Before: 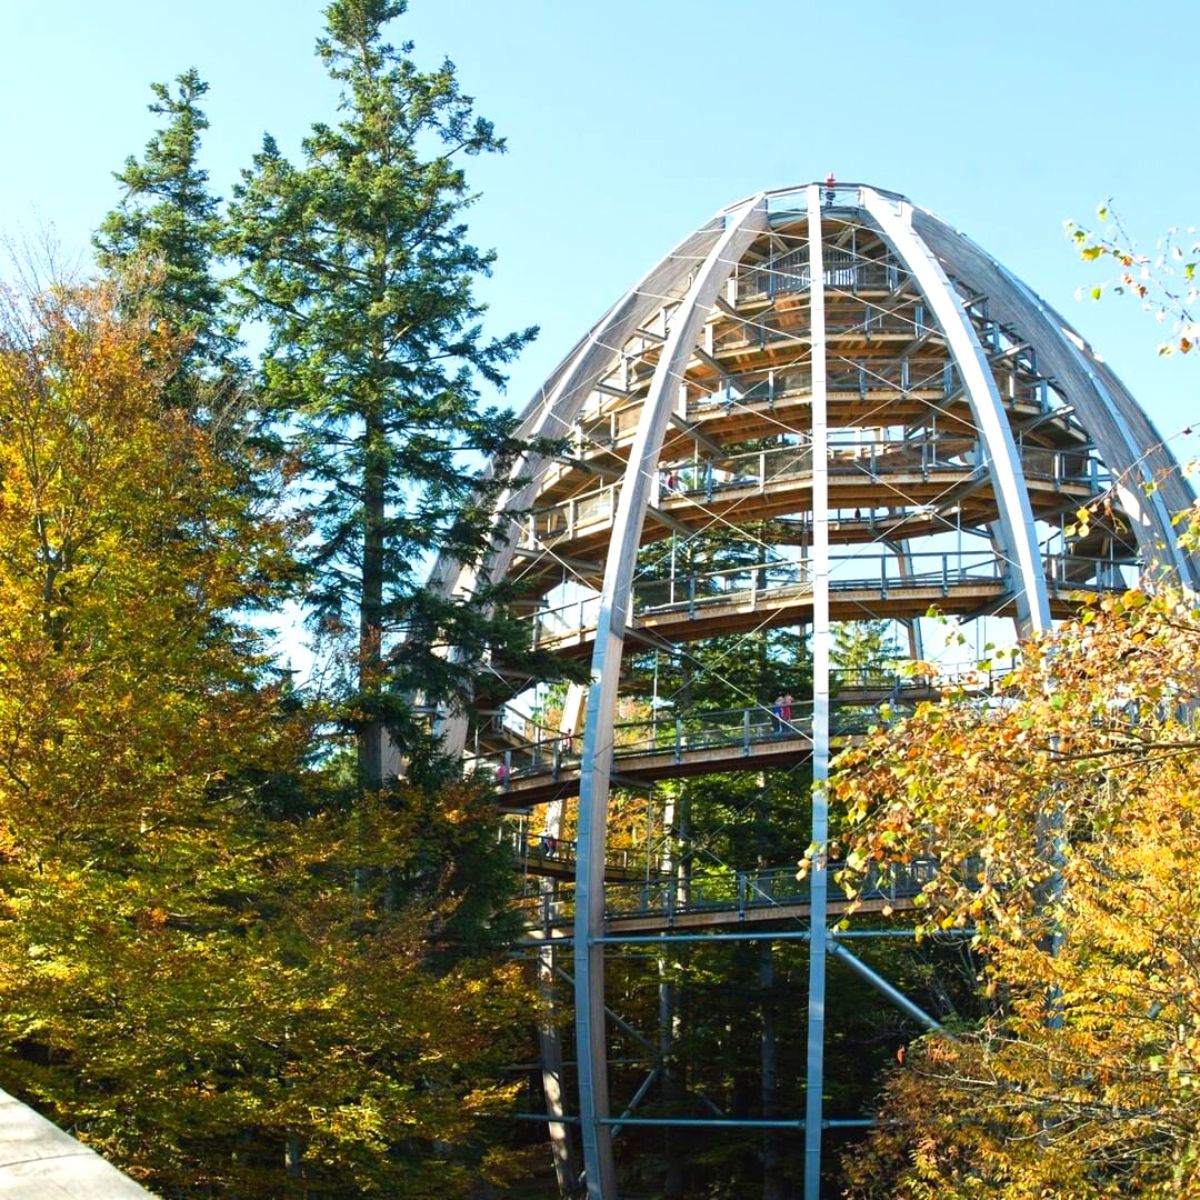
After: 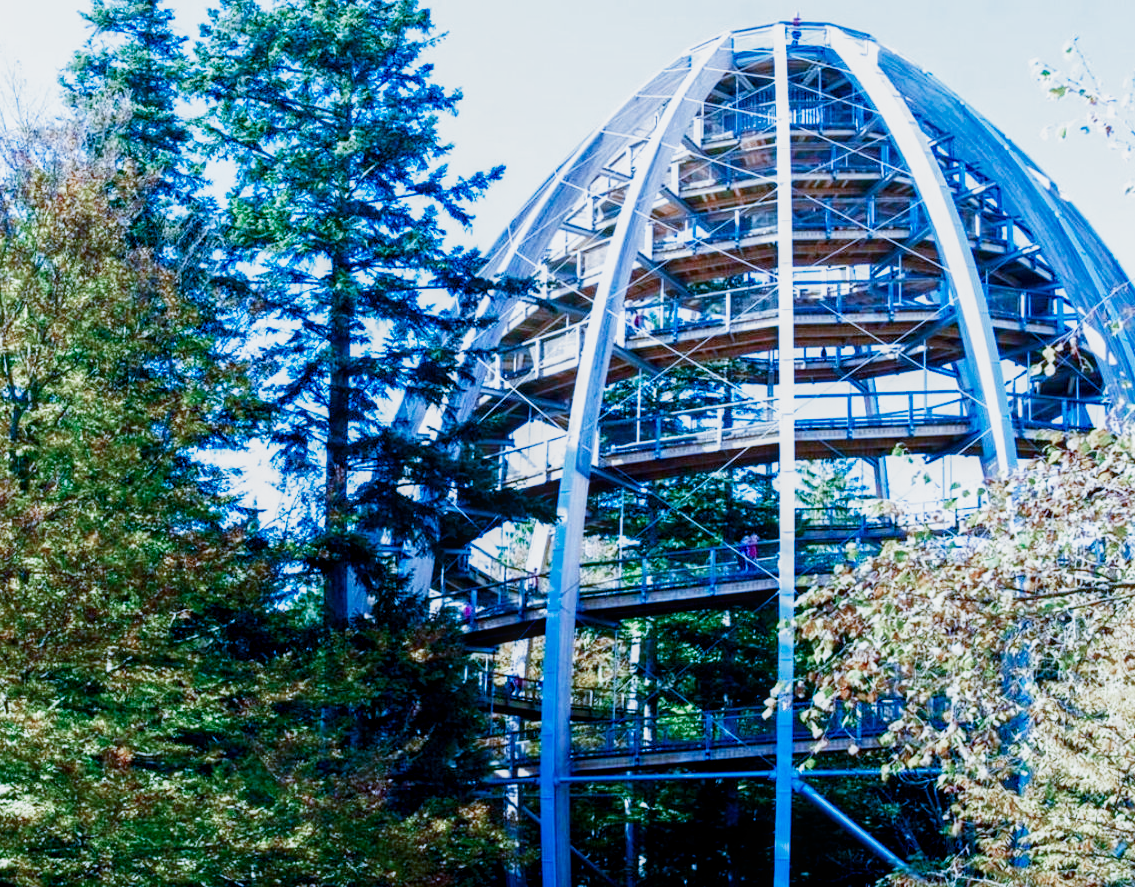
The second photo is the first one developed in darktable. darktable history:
crop and rotate: left 2.904%, top 13.464%, right 2.5%, bottom 12.585%
contrast brightness saturation: brightness -0.208, saturation 0.085
color calibration: illuminant custom, x 0.461, y 0.429, temperature 2601.3 K
exposure: black level correction 0, exposure 0.701 EV, compensate highlight preservation false
local contrast: on, module defaults
contrast equalizer: octaves 7, y [[0.6 ×6], [0.55 ×6], [0 ×6], [0 ×6], [0 ×6]], mix -0.319
filmic rgb: black relative exposure -5.13 EV, white relative exposure 3.99 EV, threshold 3.06 EV, hardness 2.88, contrast 1.3, highlights saturation mix -10.47%, add noise in highlights 0.001, preserve chrominance no, color science v3 (2019), use custom middle-gray values true, contrast in highlights soft, enable highlight reconstruction true
